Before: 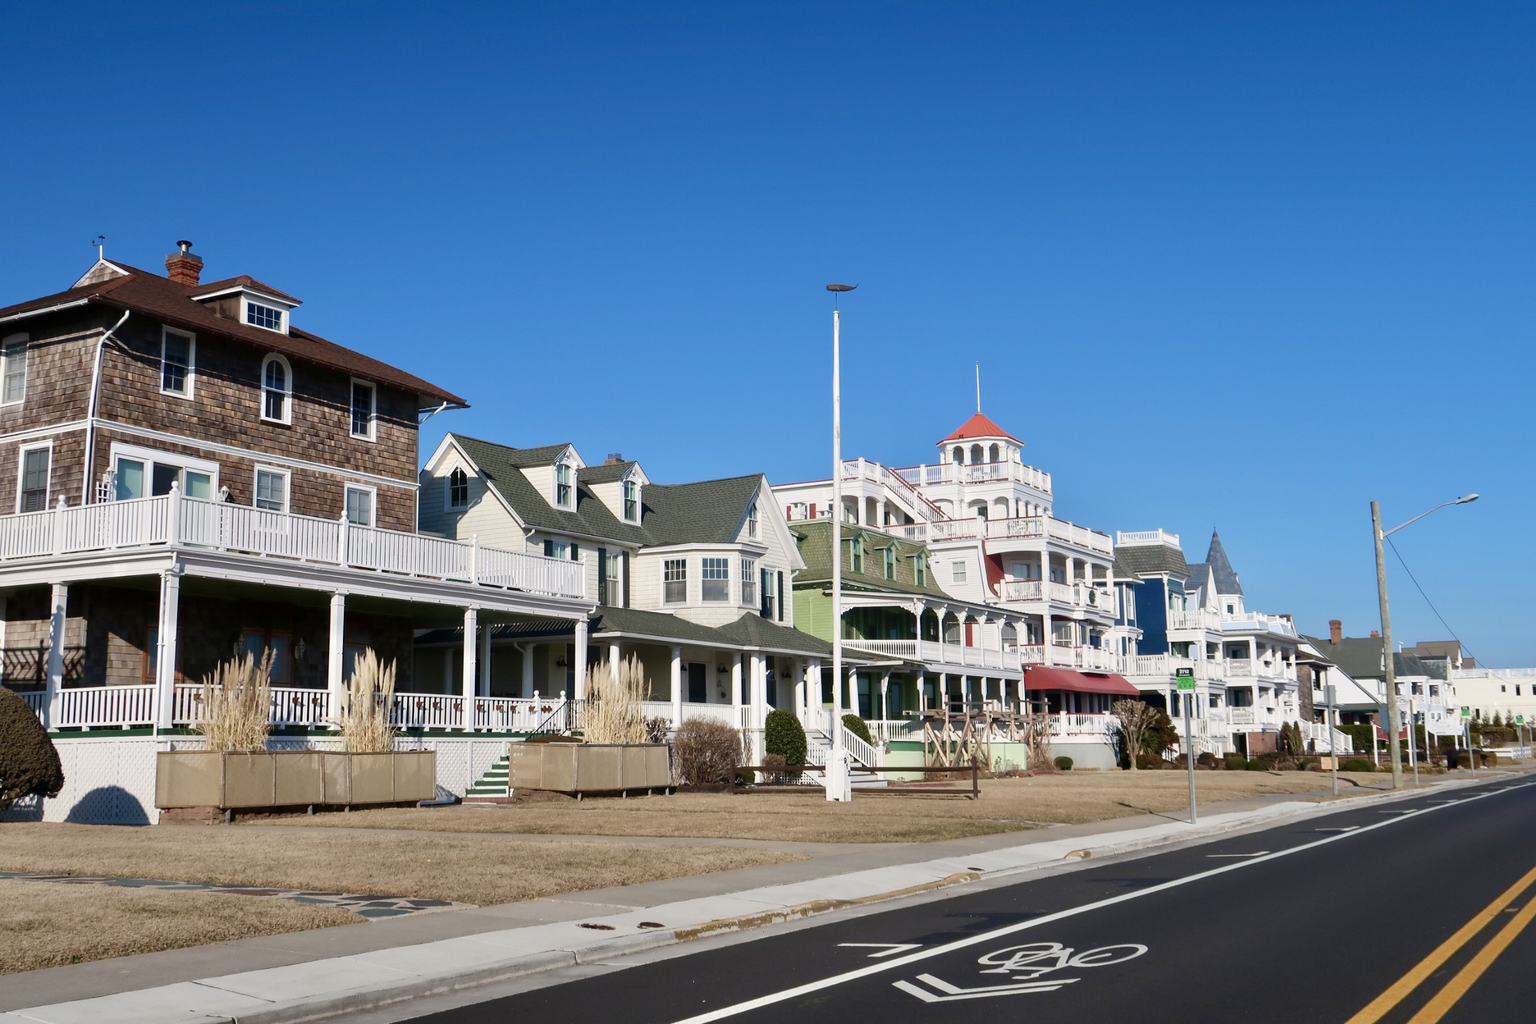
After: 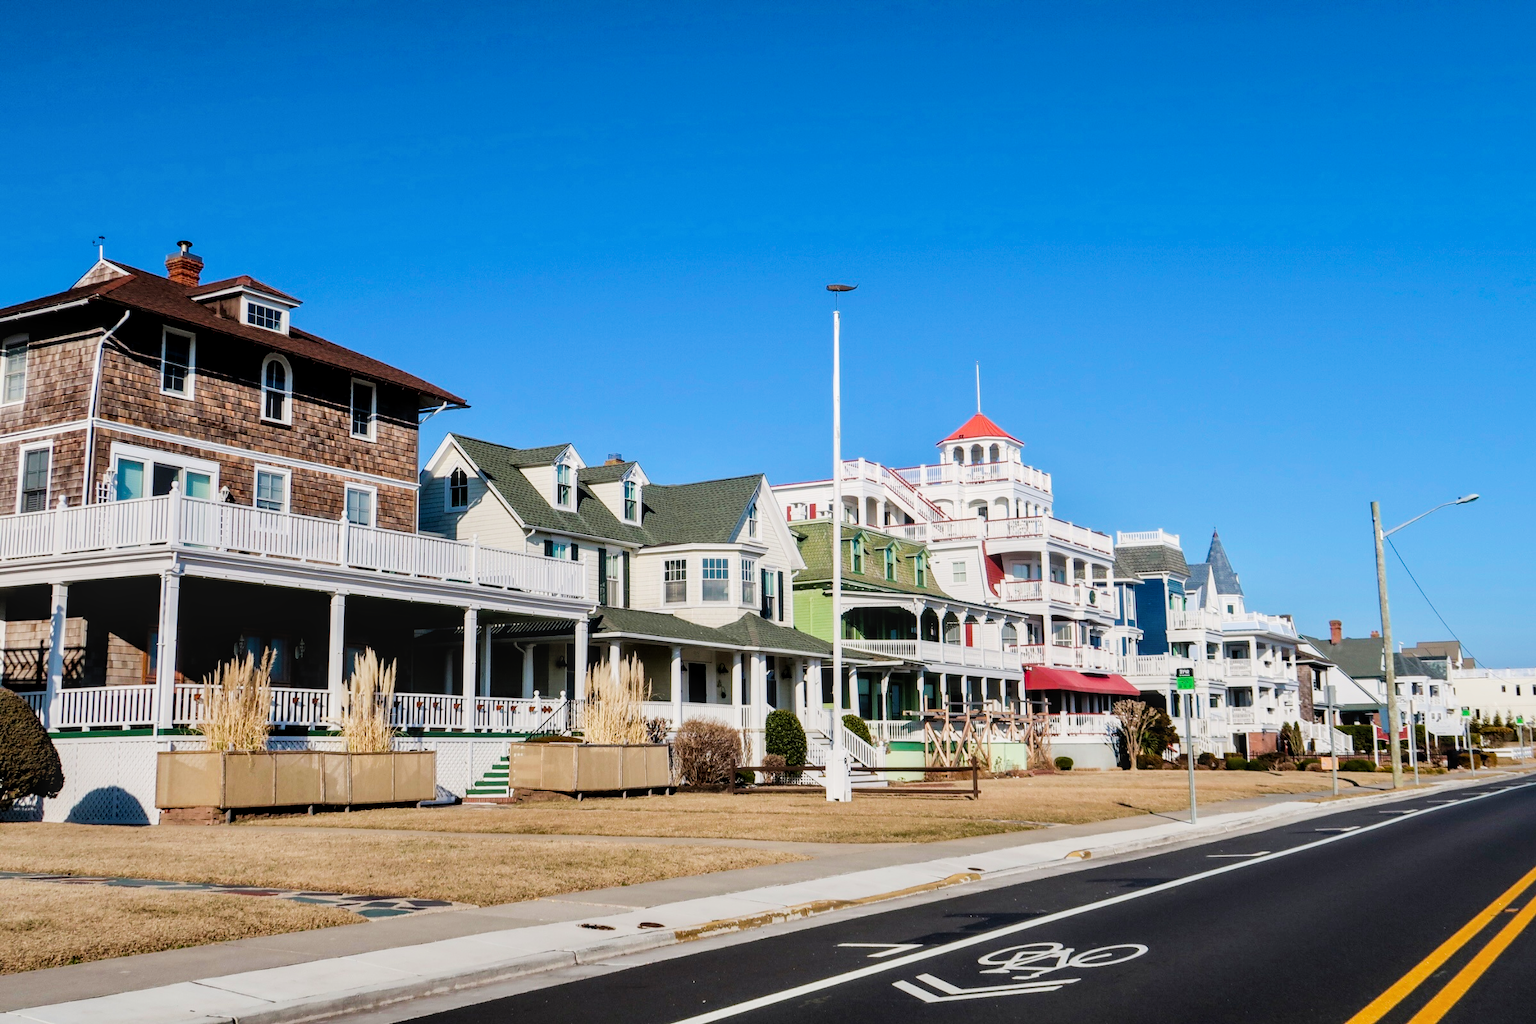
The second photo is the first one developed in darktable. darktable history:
filmic rgb: black relative exposure -5 EV, hardness 2.88, contrast 1.2, highlights saturation mix -30%
exposure: black level correction 0, exposure 0.5 EV, compensate highlight preservation false
color balance rgb: perceptual saturation grading › global saturation 20%, global vibrance 20%
local contrast: on, module defaults
